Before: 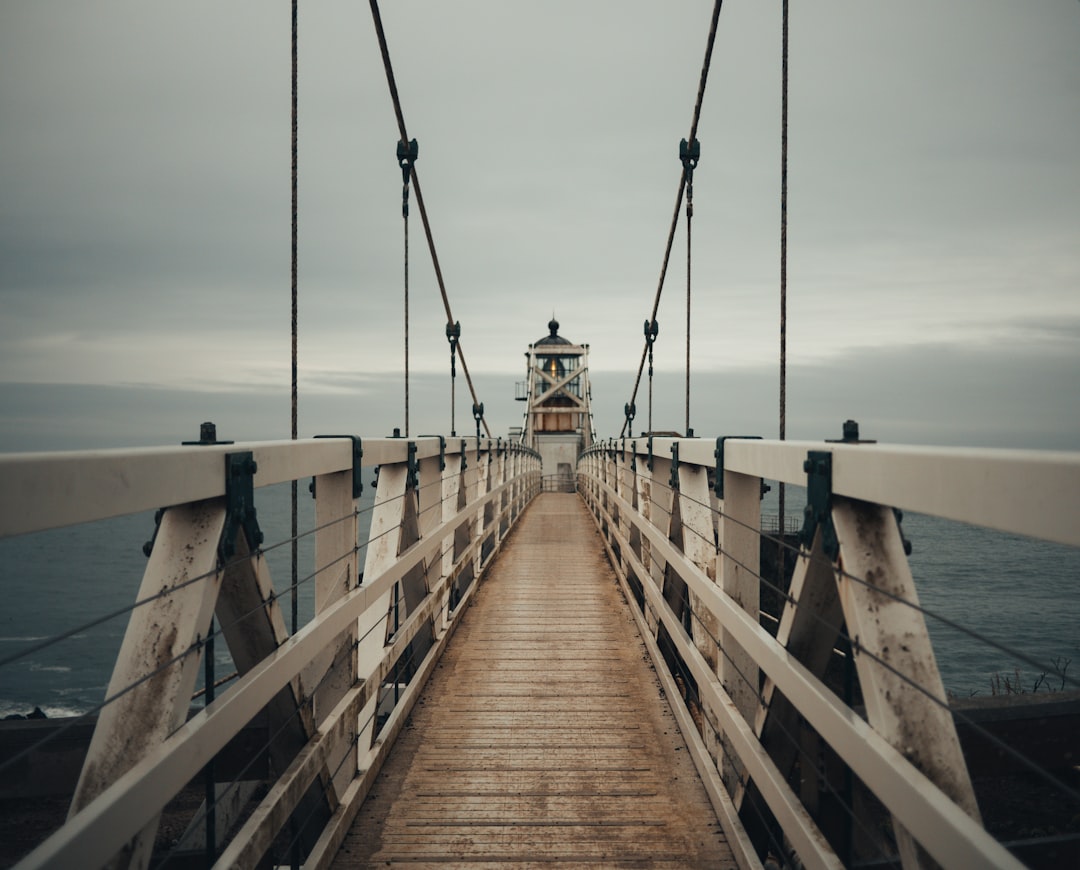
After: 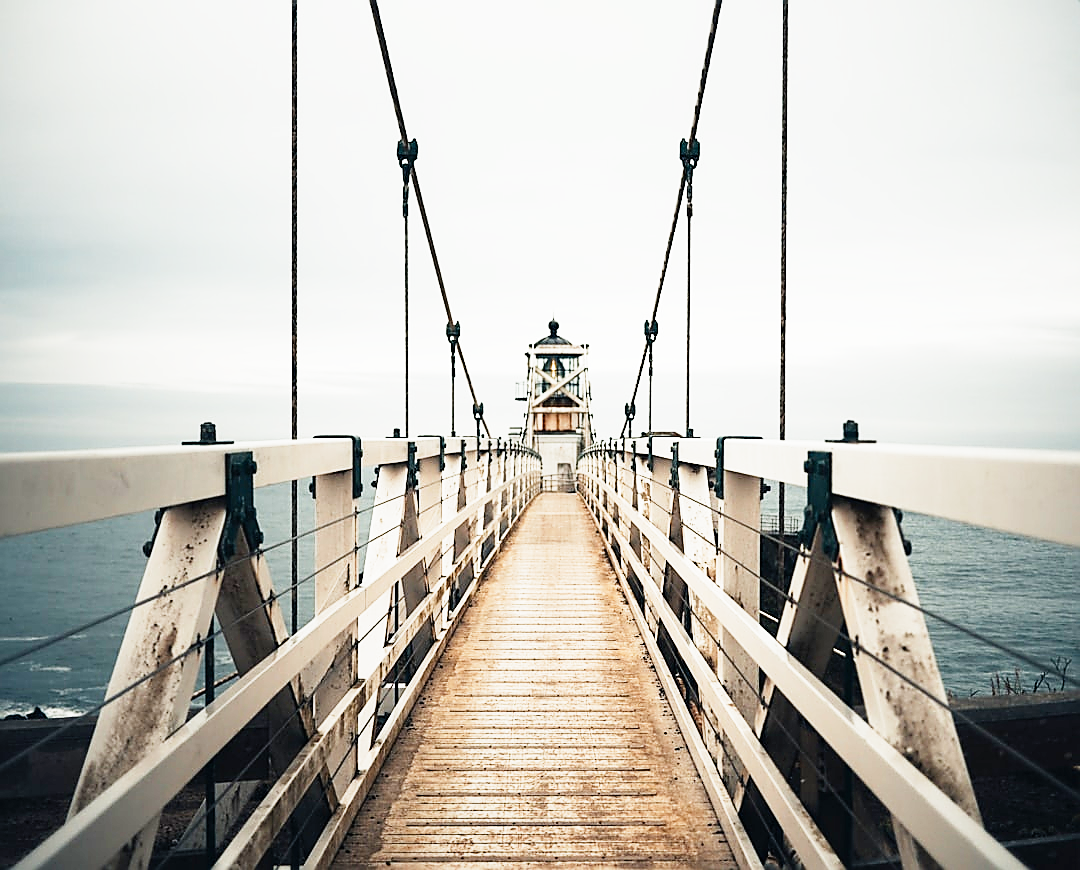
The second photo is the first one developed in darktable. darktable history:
filmic rgb: black relative exposure -16 EV, white relative exposure 5.31 EV, hardness 5.9, contrast 1.25, preserve chrominance no, color science v5 (2021)
tone curve: curves: ch0 [(0, 0) (0.003, 0.003) (0.011, 0.012) (0.025, 0.027) (0.044, 0.048) (0.069, 0.076) (0.1, 0.109) (0.136, 0.148) (0.177, 0.194) (0.224, 0.245) (0.277, 0.303) (0.335, 0.366) (0.399, 0.436) (0.468, 0.511) (0.543, 0.593) (0.623, 0.681) (0.709, 0.775) (0.801, 0.875) (0.898, 0.954) (1, 1)], preserve colors none
sharpen: radius 1.4, amount 1.25, threshold 0.7
exposure: black level correction 0, exposure 1.45 EV, compensate exposure bias true, compensate highlight preservation false
